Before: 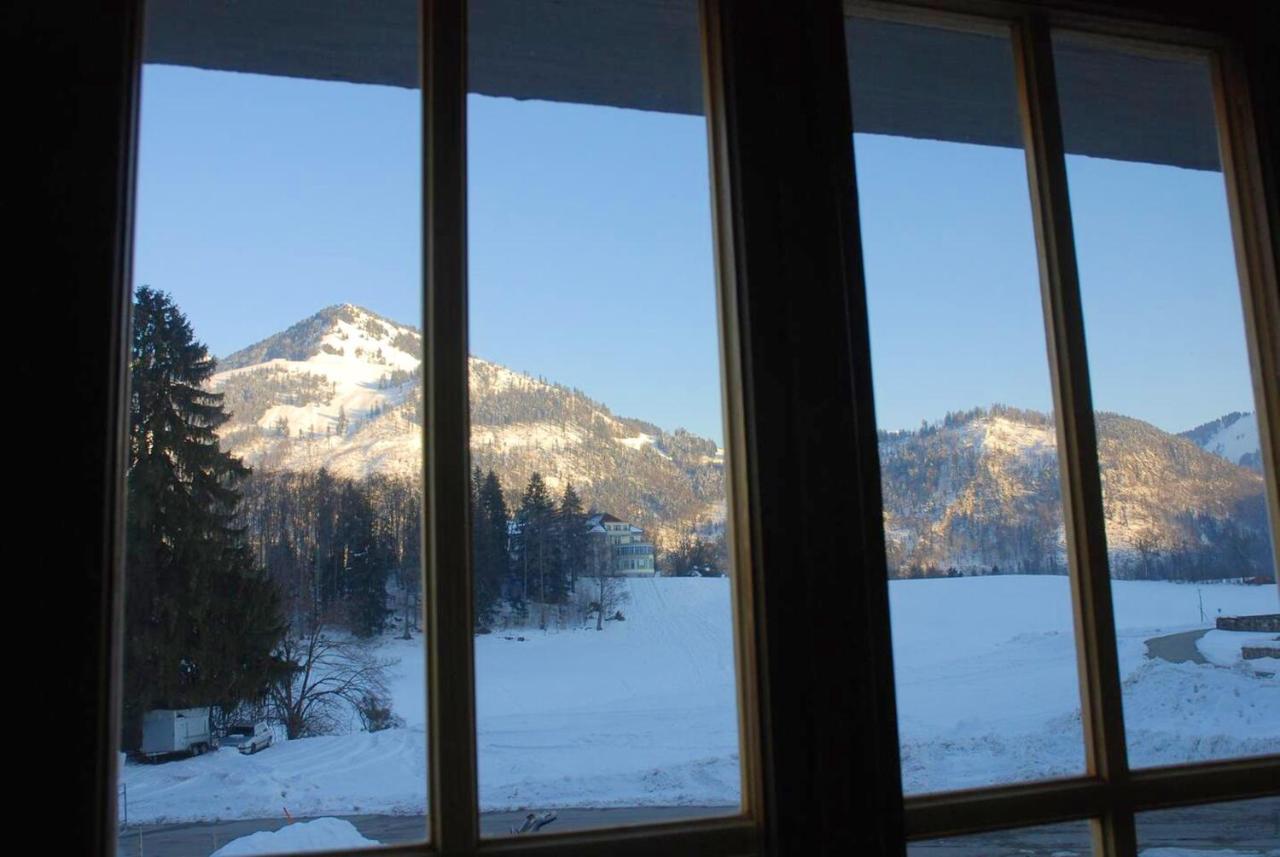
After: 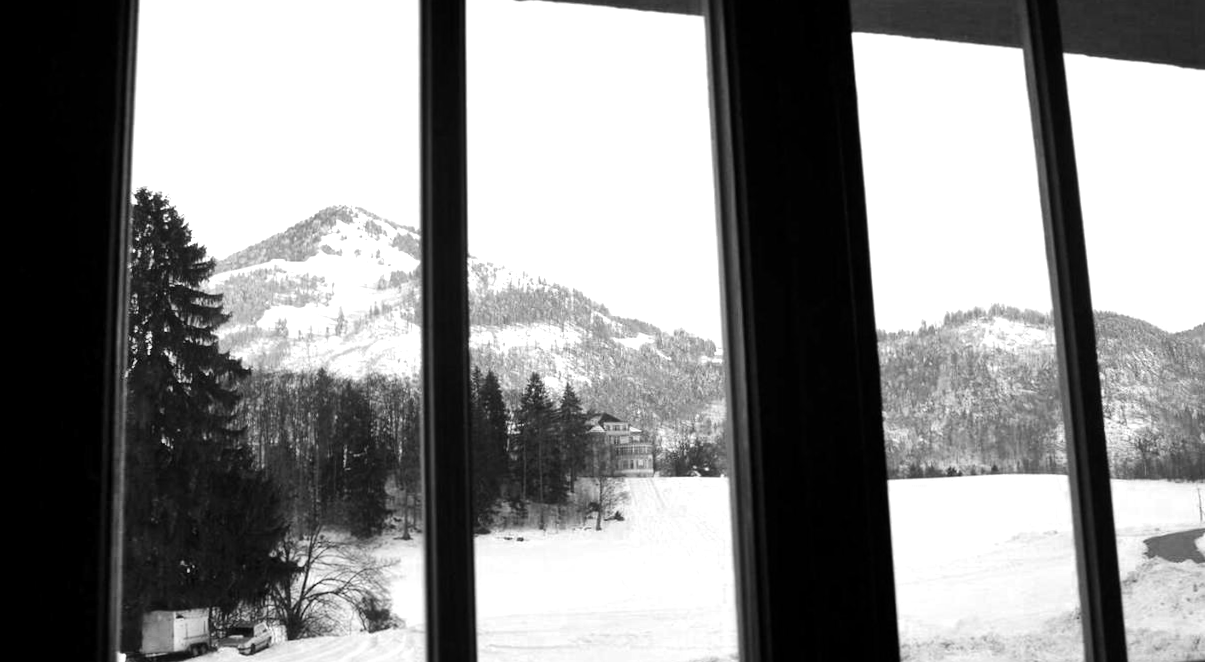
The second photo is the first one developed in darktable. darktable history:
color zones: curves: ch0 [(0, 0.613) (0.01, 0.613) (0.245, 0.448) (0.498, 0.529) (0.642, 0.665) (0.879, 0.777) (0.99, 0.613)]; ch1 [(0, 0) (0.143, 0) (0.286, 0) (0.429, 0) (0.571, 0) (0.714, 0) (0.857, 0)]
shadows and highlights: shadows 60.44, soften with gaussian
exposure: black level correction 0.002, compensate highlight preservation false
tone equalizer: -8 EV -0.758 EV, -7 EV -0.71 EV, -6 EV -0.635 EV, -5 EV -0.384 EV, -3 EV 0.386 EV, -2 EV 0.6 EV, -1 EV 0.694 EV, +0 EV 0.74 EV, edges refinement/feathering 500, mask exposure compensation -1.57 EV, preserve details no
crop and rotate: angle 0.099°, top 11.643%, right 5.566%, bottom 10.901%
